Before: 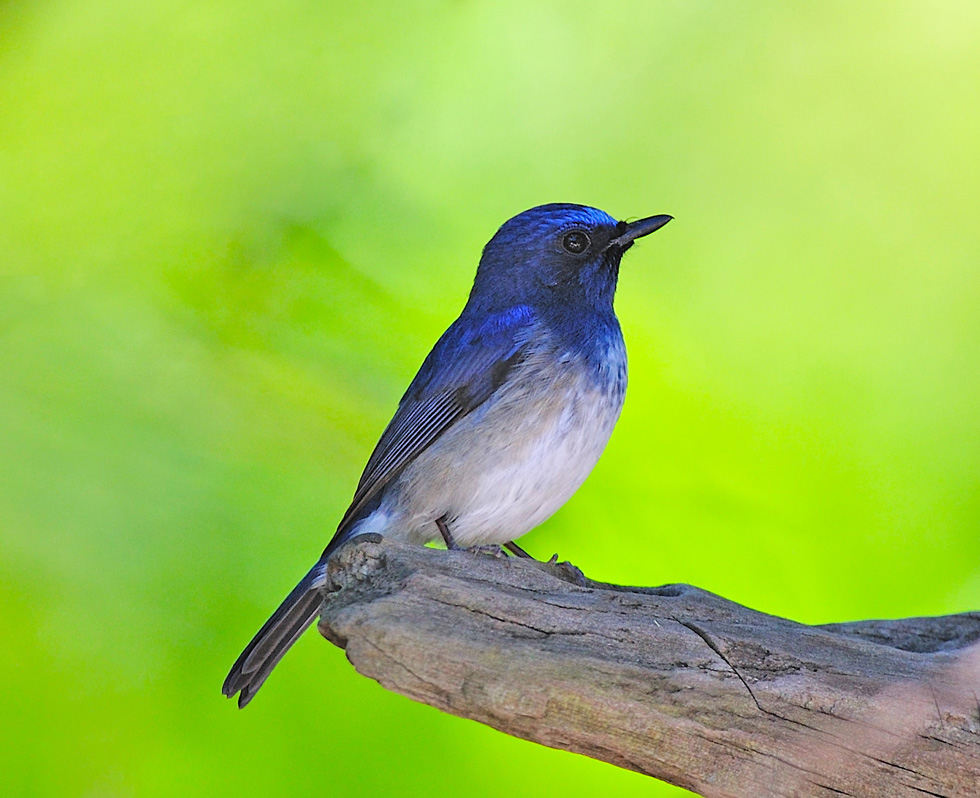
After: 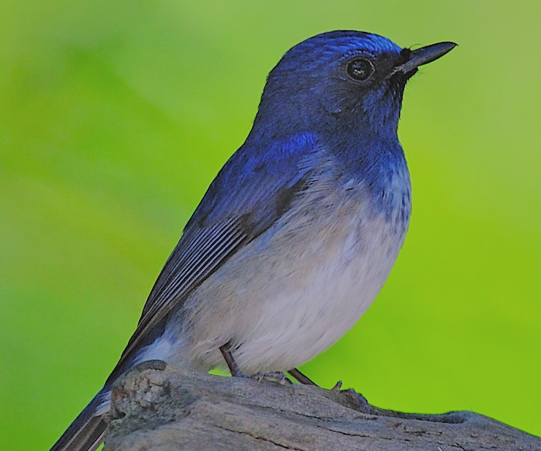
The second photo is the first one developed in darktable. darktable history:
crop and rotate: left 22.097%, top 21.711%, right 22.634%, bottom 21.726%
exposure: black level correction -0.015, exposure -0.516 EV, compensate exposure bias true, compensate highlight preservation false
filmic rgb: black relative exposure -8.77 EV, white relative exposure 4.98 EV, target black luminance 0%, hardness 3.79, latitude 65.6%, contrast 0.83, shadows ↔ highlights balance 19.67%, preserve chrominance RGB euclidean norm, color science v5 (2021), contrast in shadows safe, contrast in highlights safe
